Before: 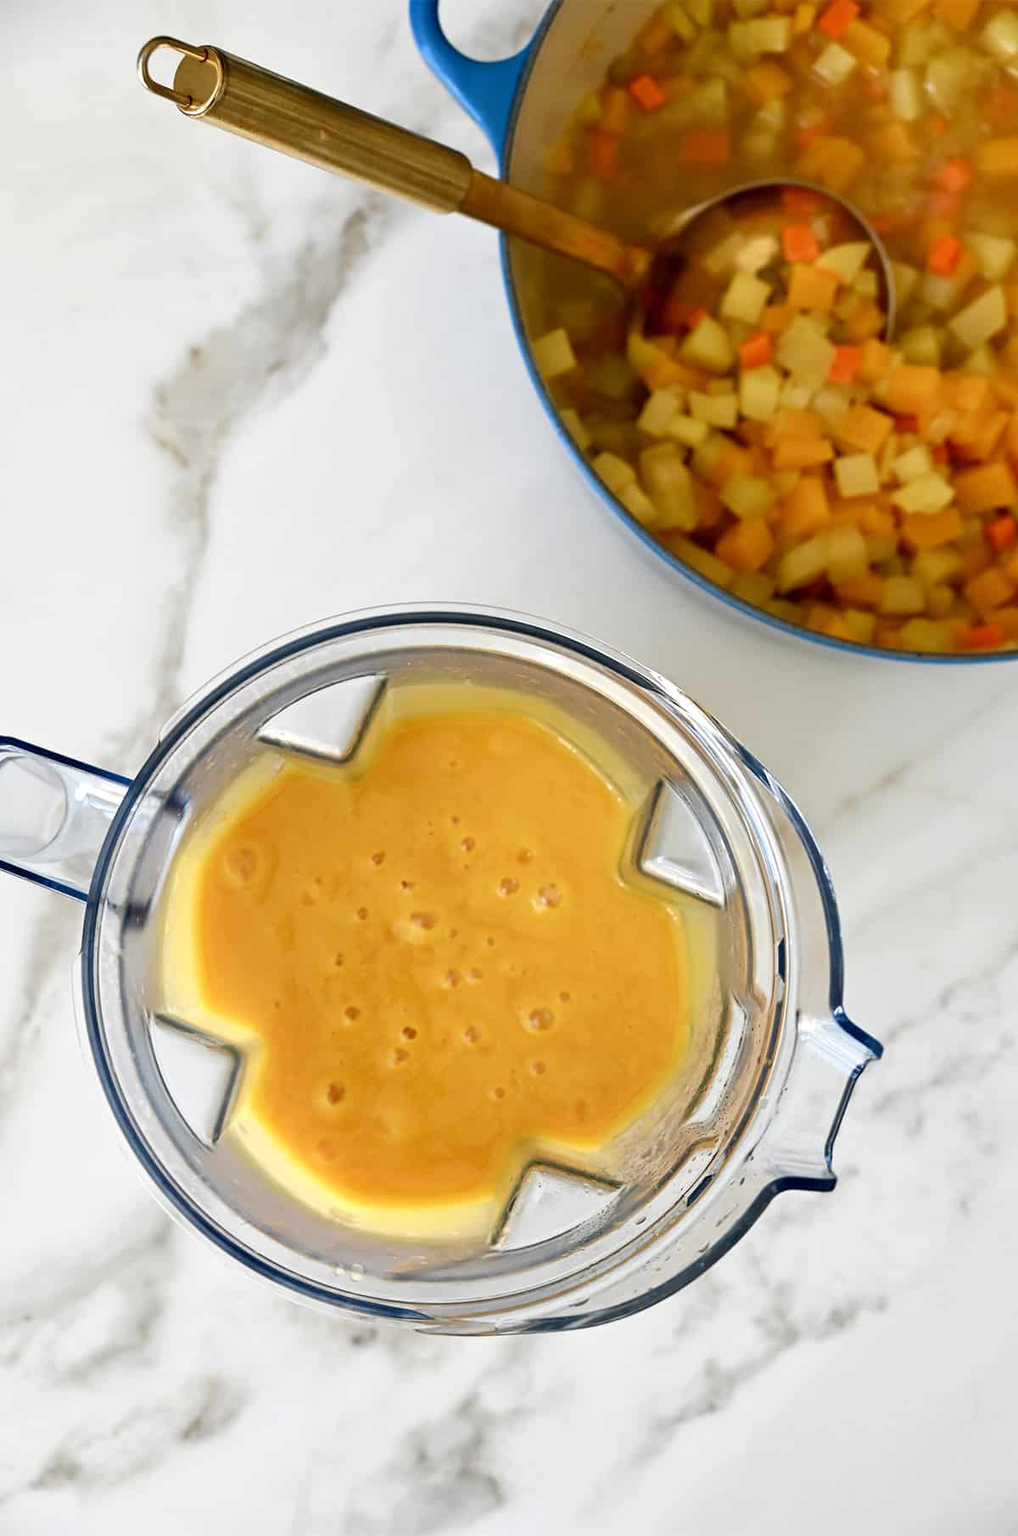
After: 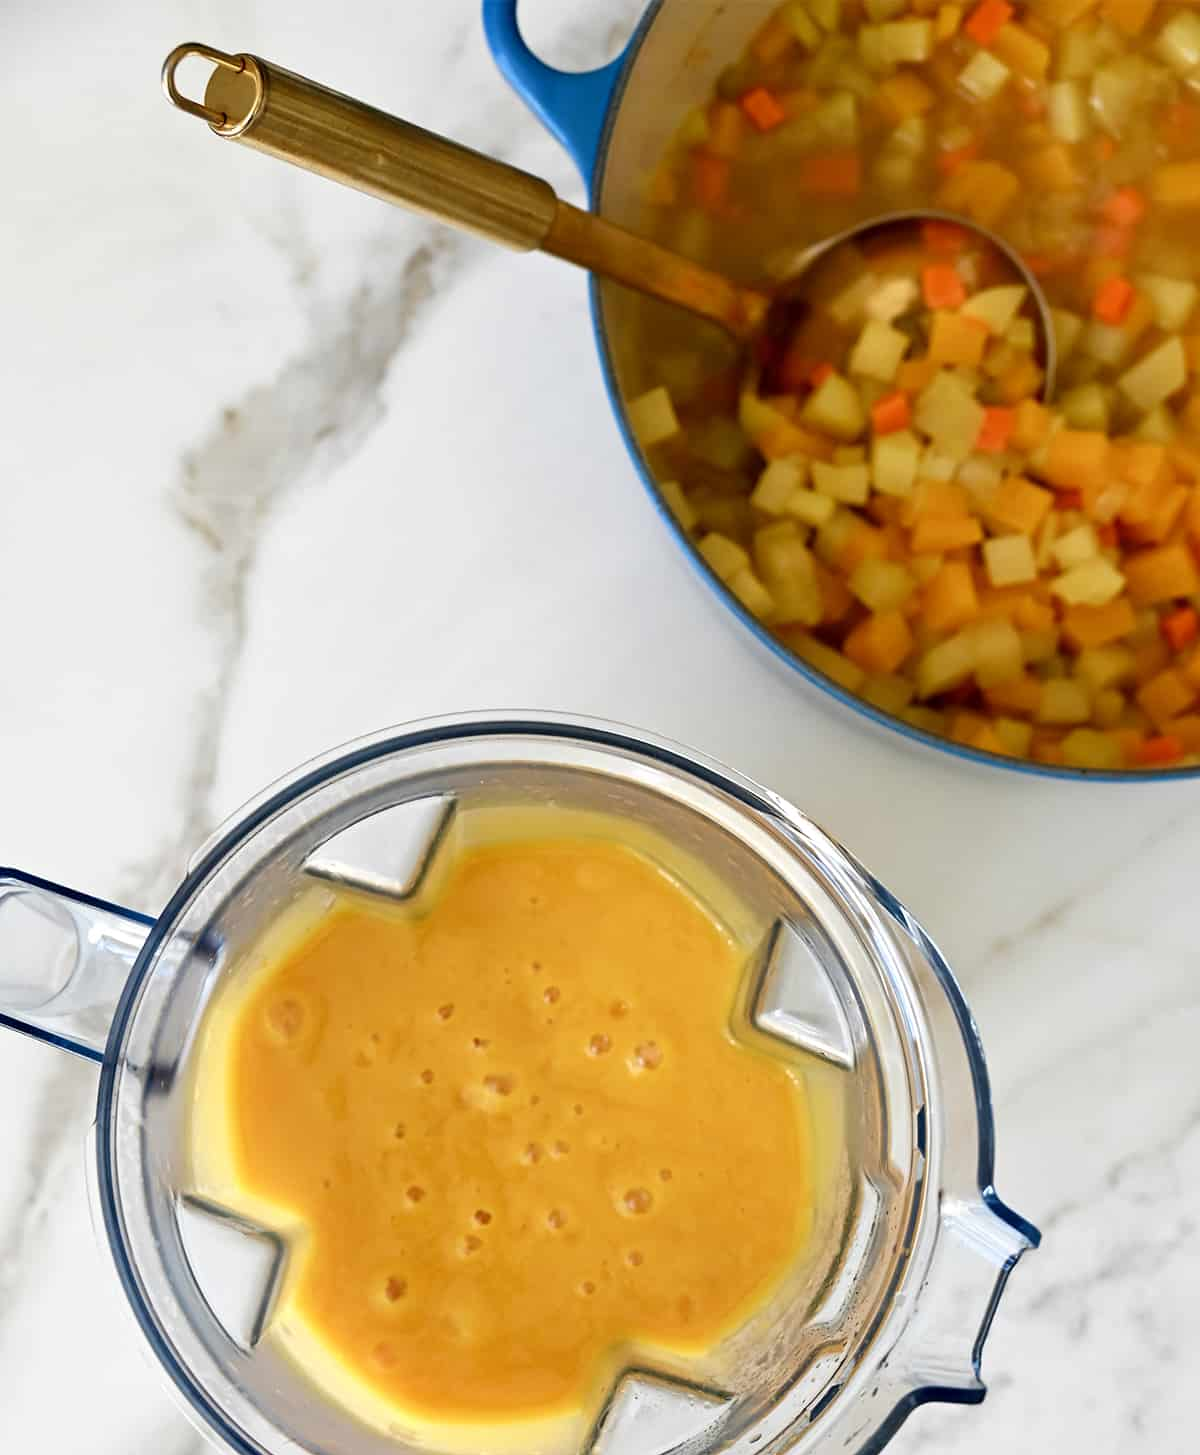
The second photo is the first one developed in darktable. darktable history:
crop: bottom 19.605%
